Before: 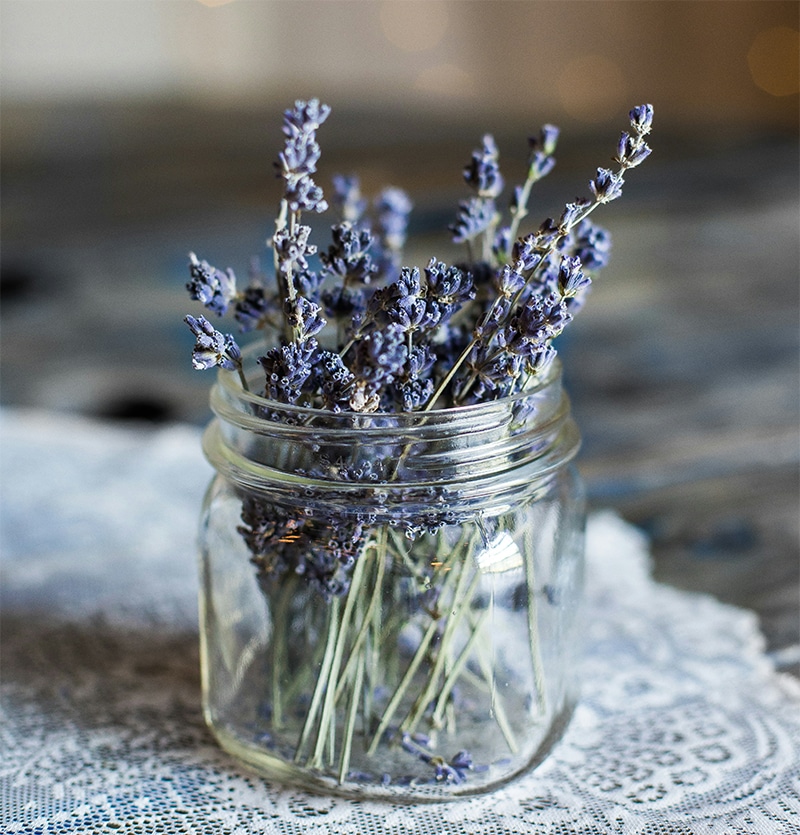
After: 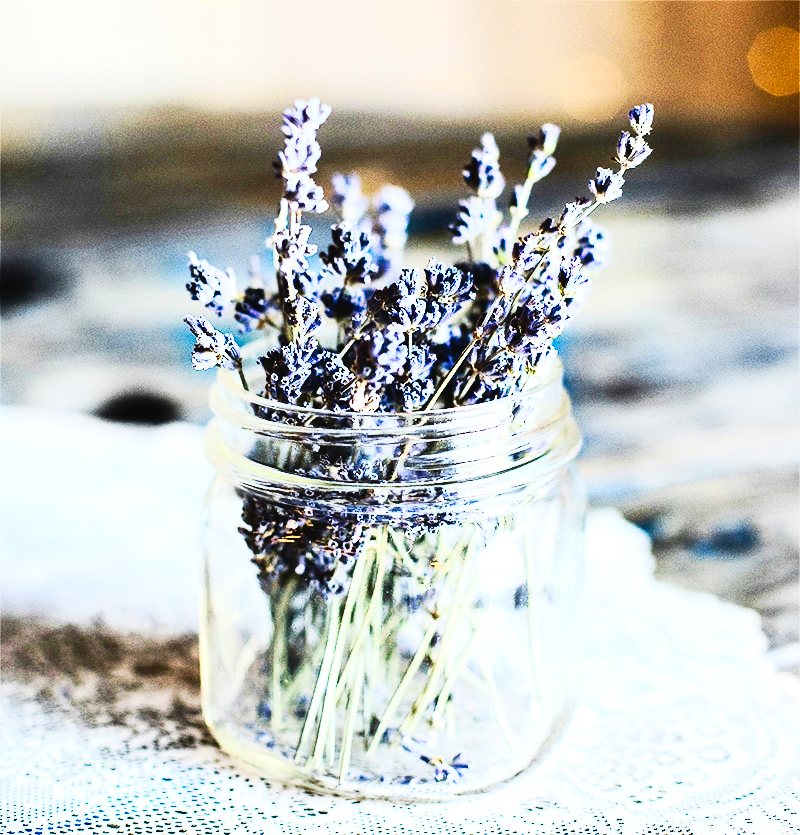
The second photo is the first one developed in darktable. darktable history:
tone curve: curves: ch0 [(0, 0.023) (0.132, 0.075) (0.251, 0.186) (0.463, 0.461) (0.662, 0.757) (0.854, 0.909) (1, 0.973)]; ch1 [(0, 0) (0.447, 0.411) (0.483, 0.469) (0.498, 0.496) (0.518, 0.514) (0.561, 0.579) (0.604, 0.645) (0.669, 0.73) (0.819, 0.93) (1, 1)]; ch2 [(0, 0) (0.307, 0.315) (0.425, 0.438) (0.483, 0.477) (0.503, 0.503) (0.526, 0.534) (0.567, 0.569) (0.617, 0.674) (0.703, 0.797) (0.985, 0.966)], preserve colors none
exposure: black level correction 0, exposure 1.452 EV, compensate highlight preservation false
contrast brightness saturation: contrast 0.414, brightness 0.047, saturation 0.247
